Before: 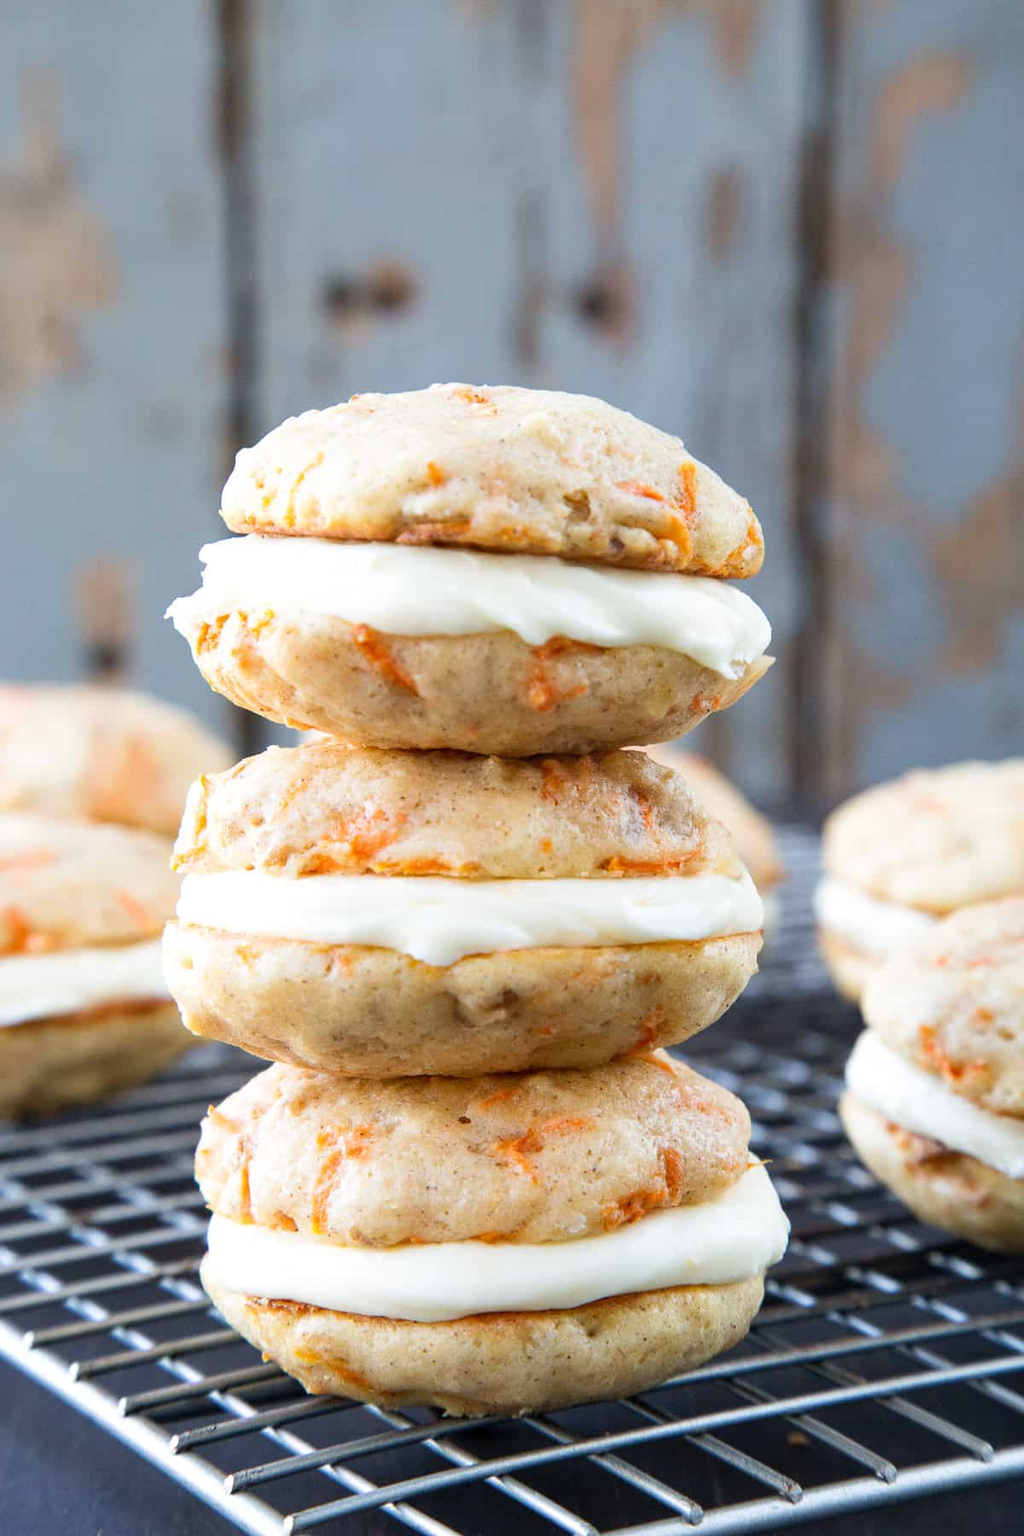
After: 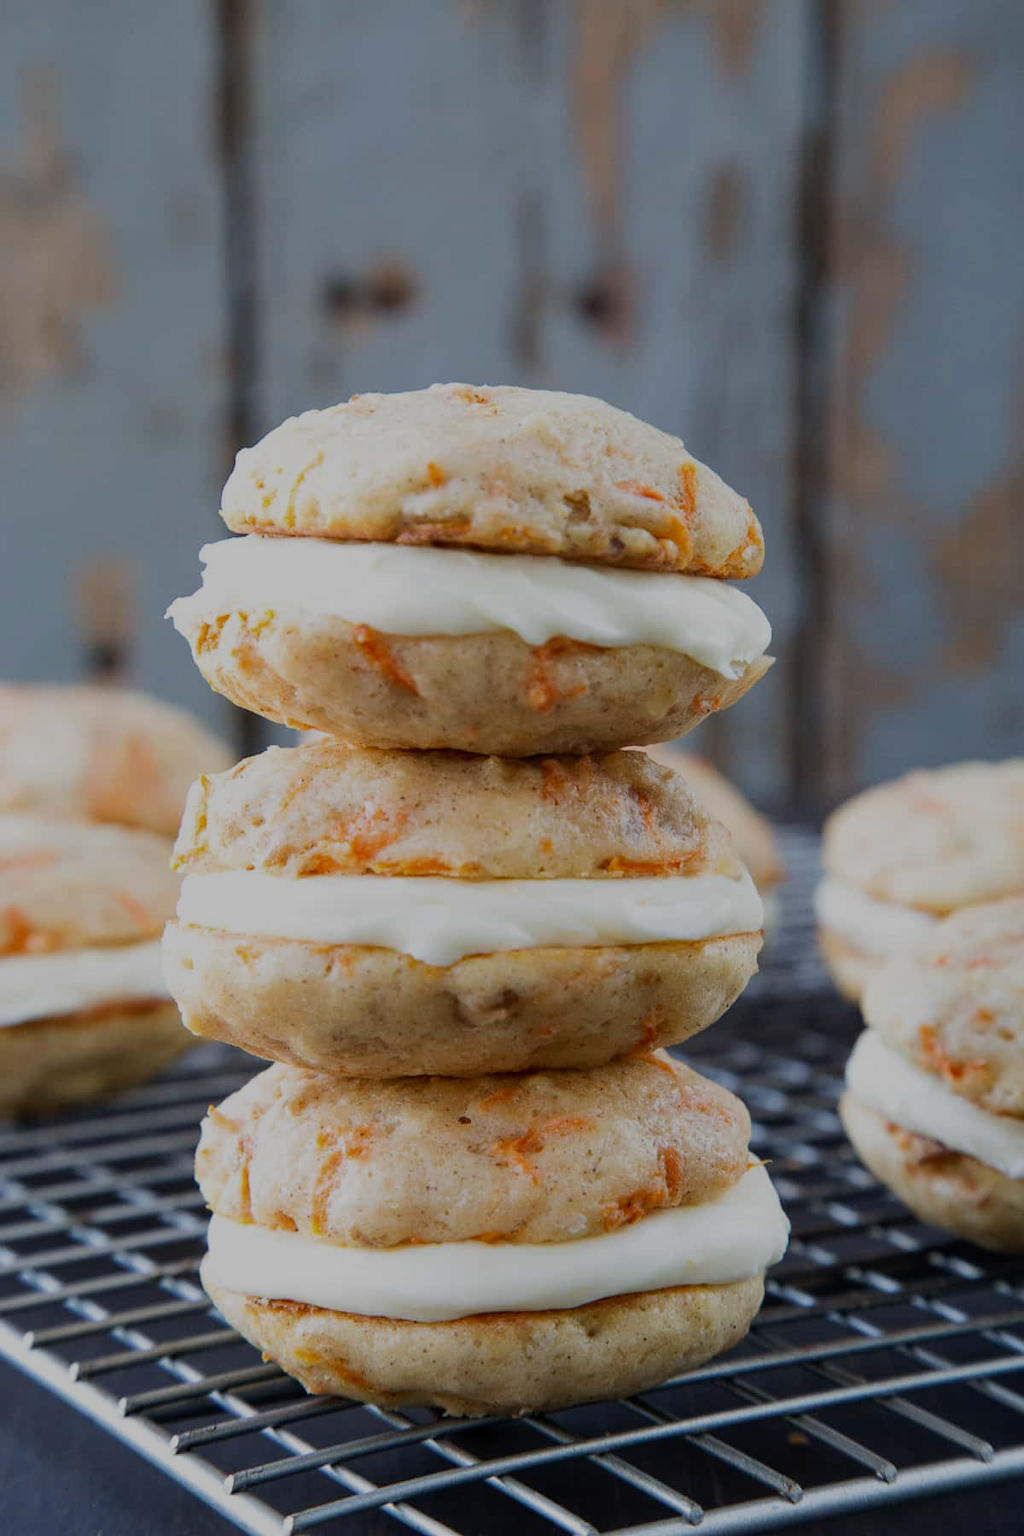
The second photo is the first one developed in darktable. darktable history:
exposure: exposure -1.008 EV, compensate exposure bias true, compensate highlight preservation false
